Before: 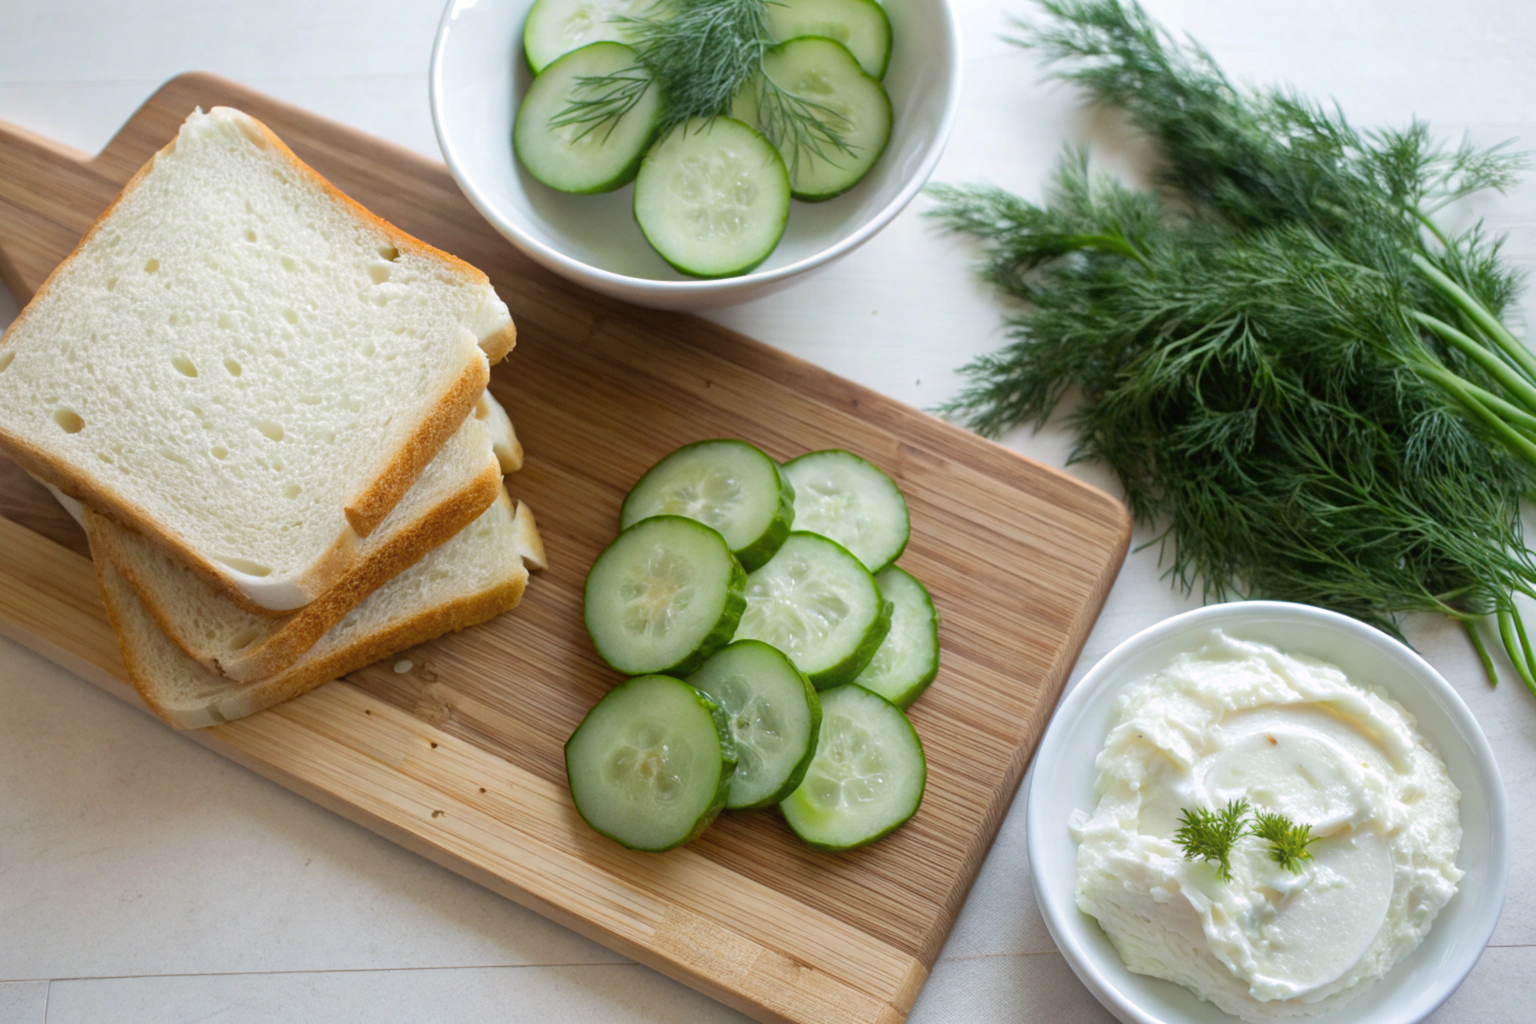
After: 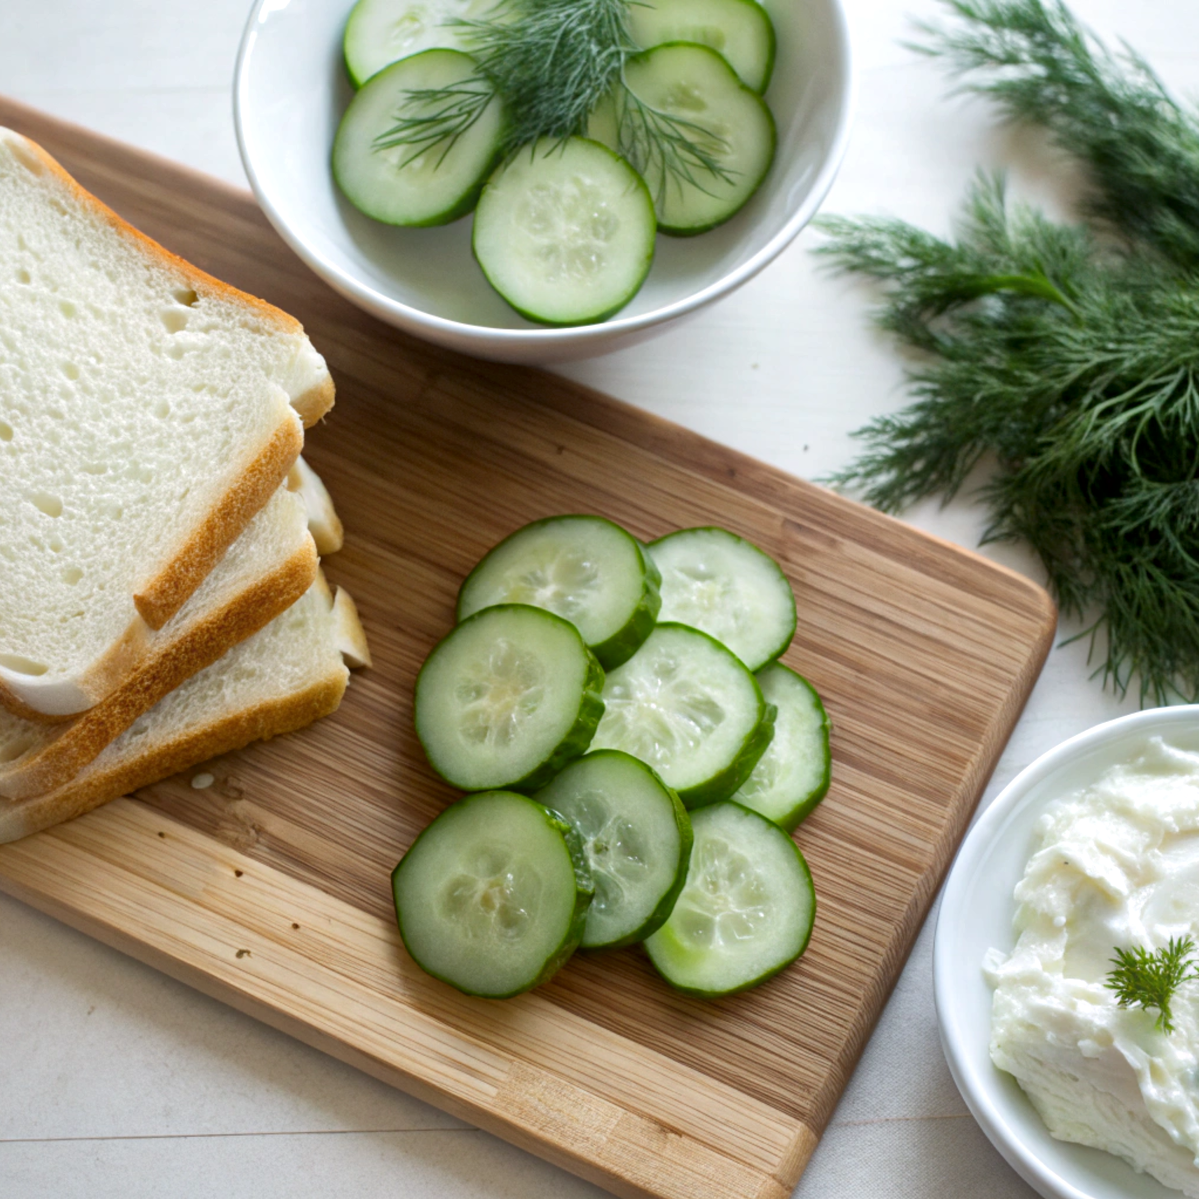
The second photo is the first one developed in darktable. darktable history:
local contrast: mode bilateral grid, contrast 20, coarseness 100, detail 150%, midtone range 0.2
crop and rotate: left 15.055%, right 18.278%
